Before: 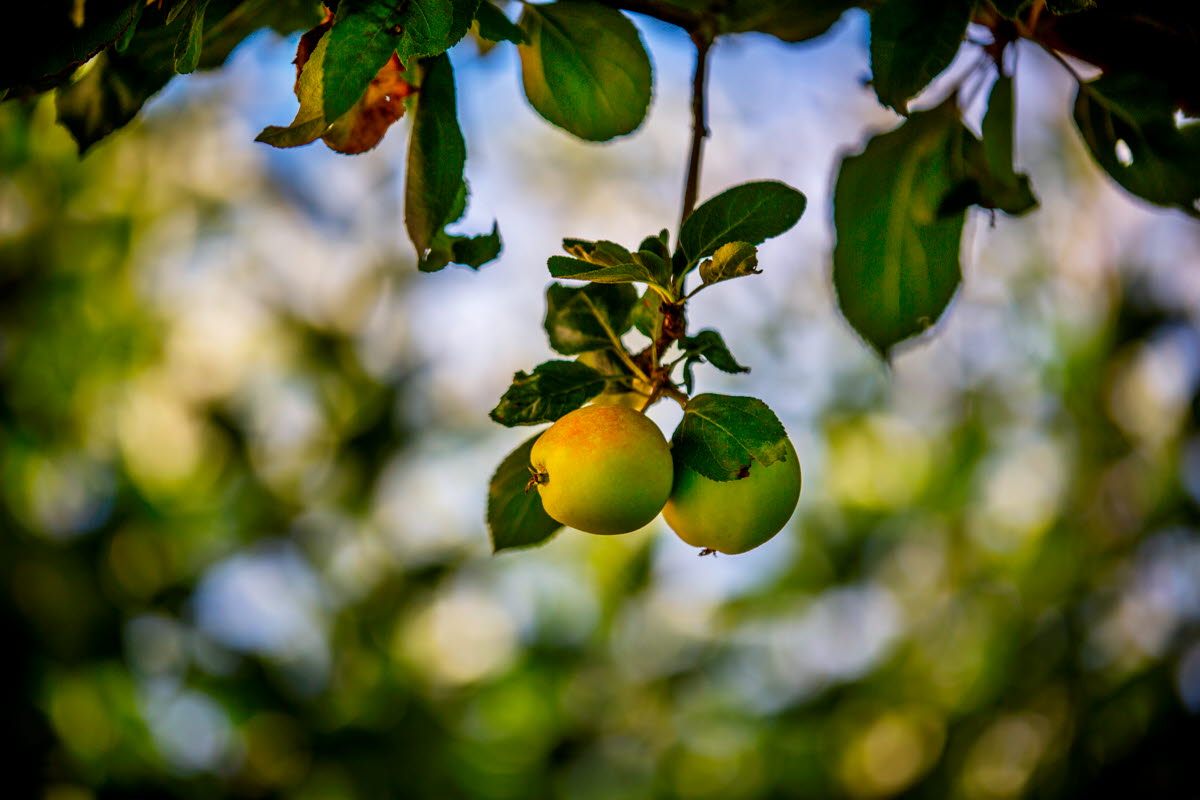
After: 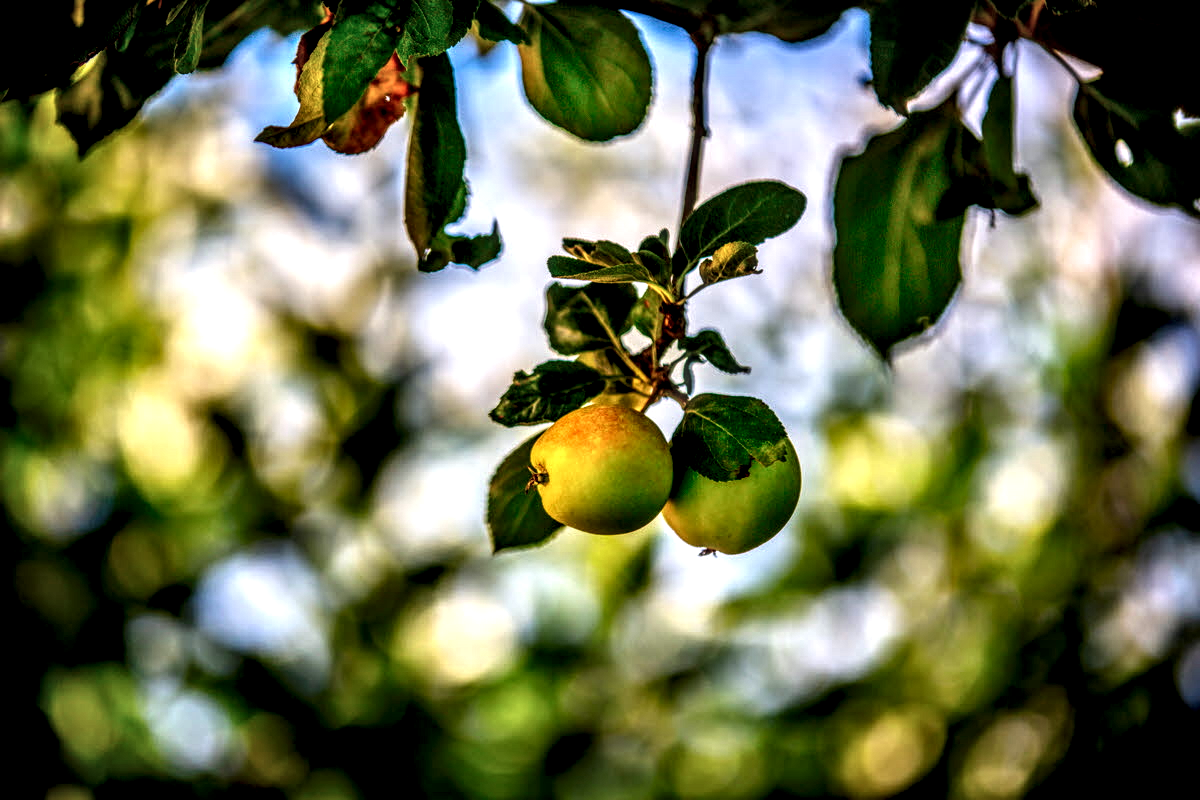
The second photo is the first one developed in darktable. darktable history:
local contrast: detail 203%
haze removal: strength -0.1, adaptive false
color balance: contrast 10%
